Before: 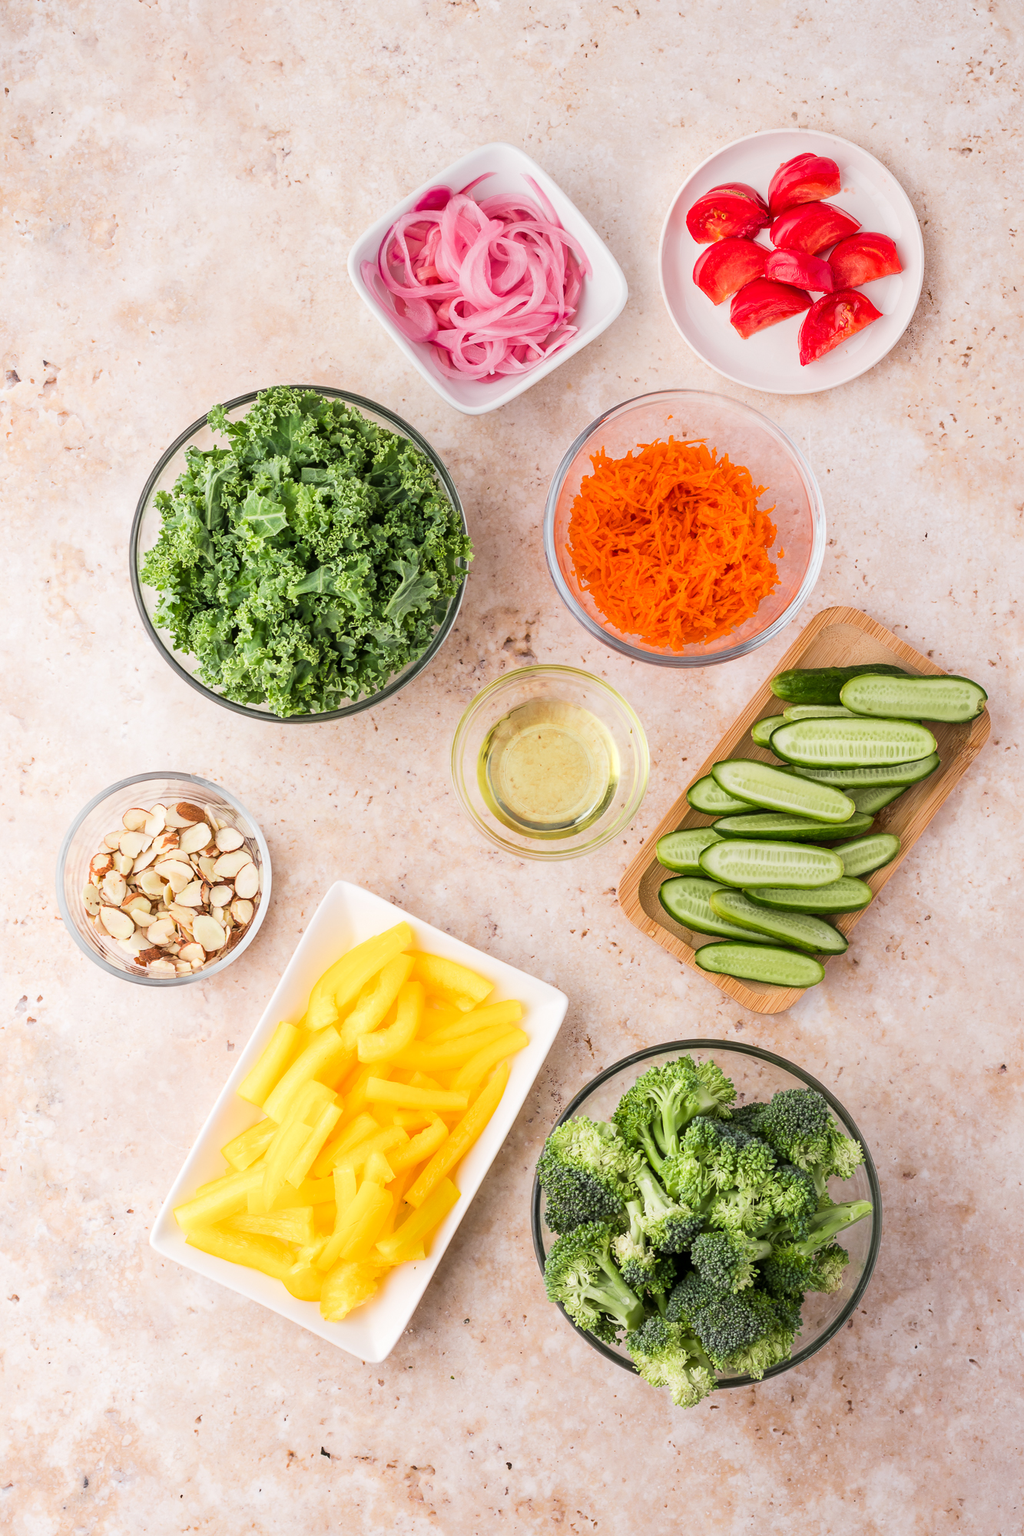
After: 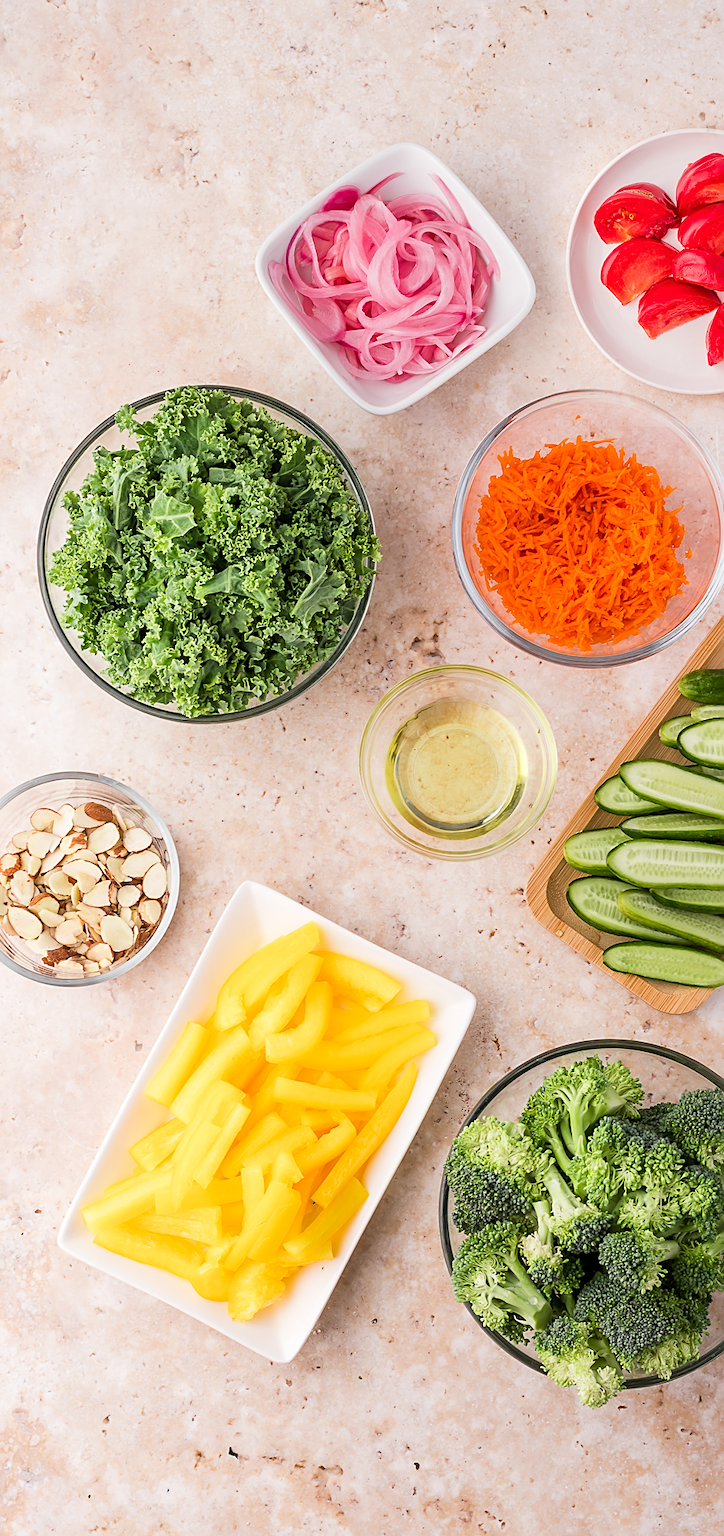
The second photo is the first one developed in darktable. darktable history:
crop and rotate: left 9.003%, right 20.234%
sharpen: on, module defaults
